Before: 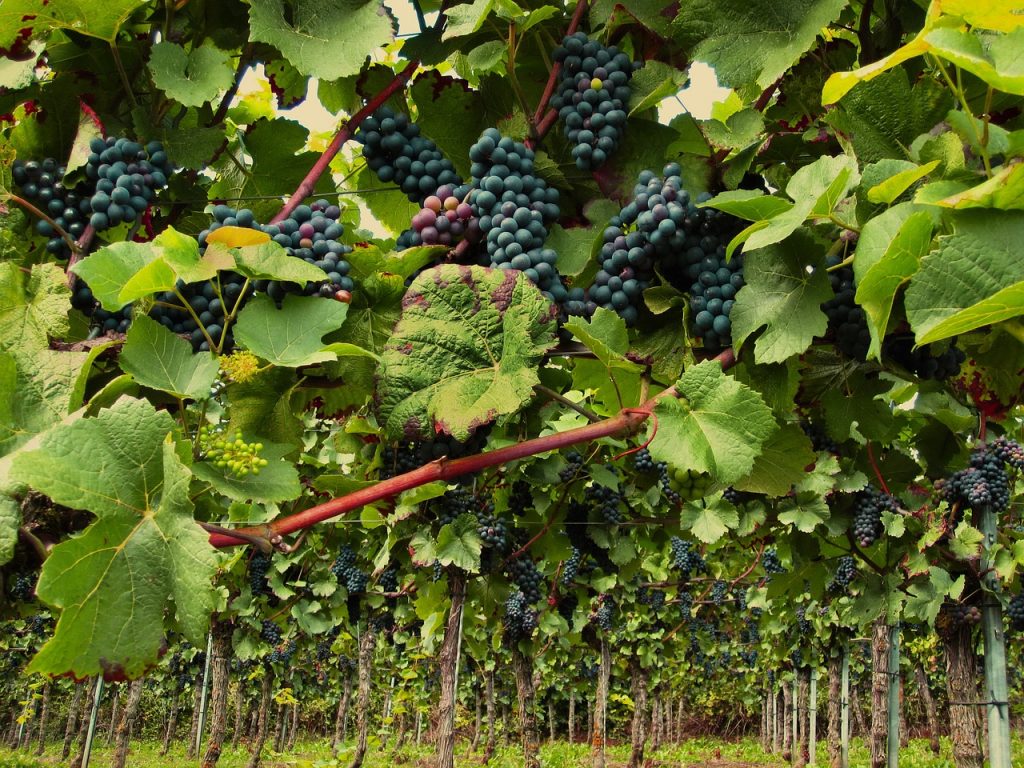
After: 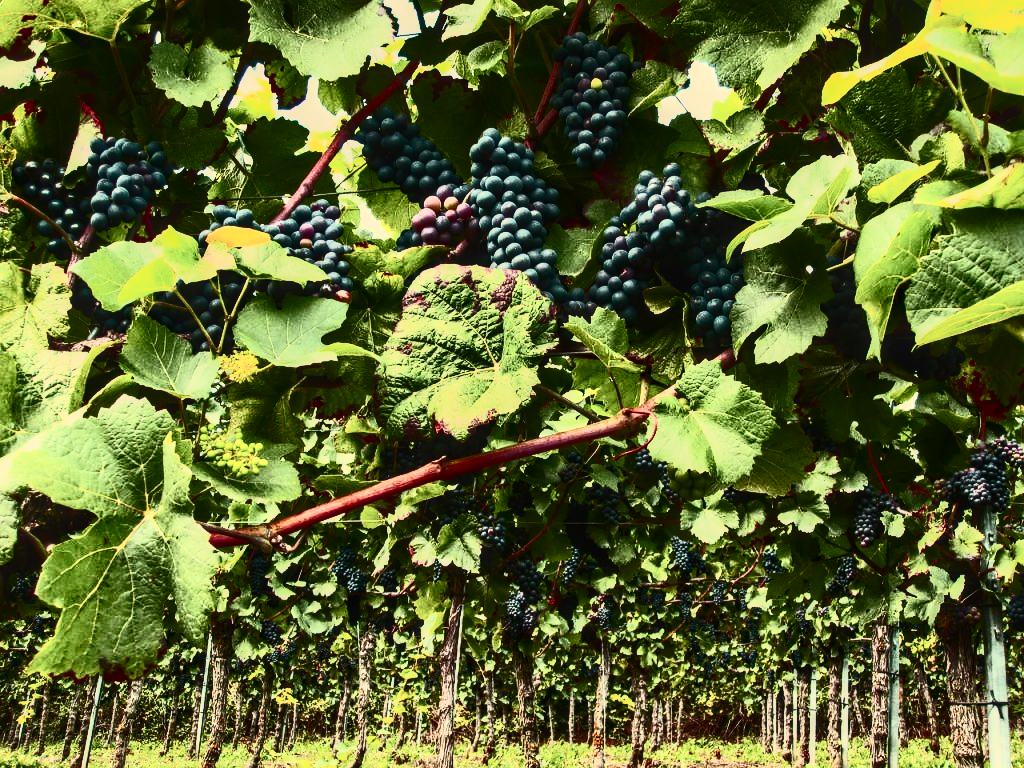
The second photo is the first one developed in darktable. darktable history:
contrast brightness saturation: contrast 0.93, brightness 0.2
local contrast: on, module defaults
